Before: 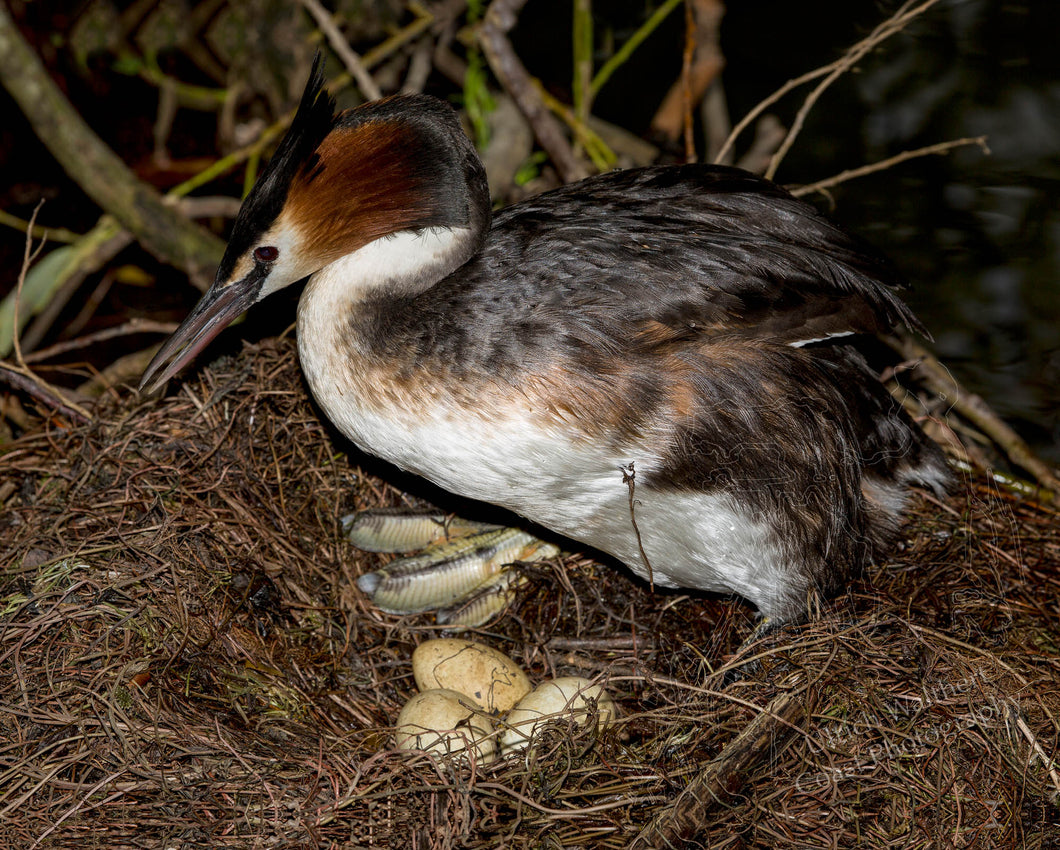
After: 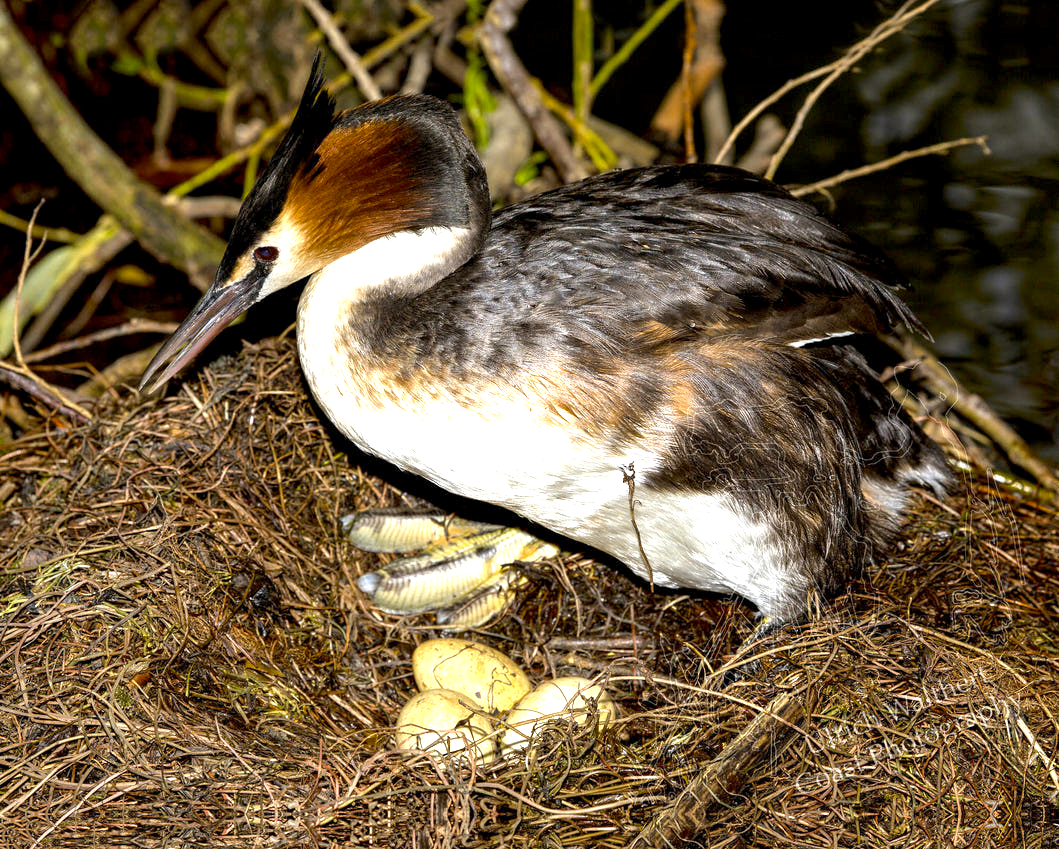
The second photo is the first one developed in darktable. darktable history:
exposure: black level correction 0.001, exposure 1.398 EV, compensate exposure bias true, compensate highlight preservation false
color contrast: green-magenta contrast 0.85, blue-yellow contrast 1.25, unbound 0
white balance: emerald 1
